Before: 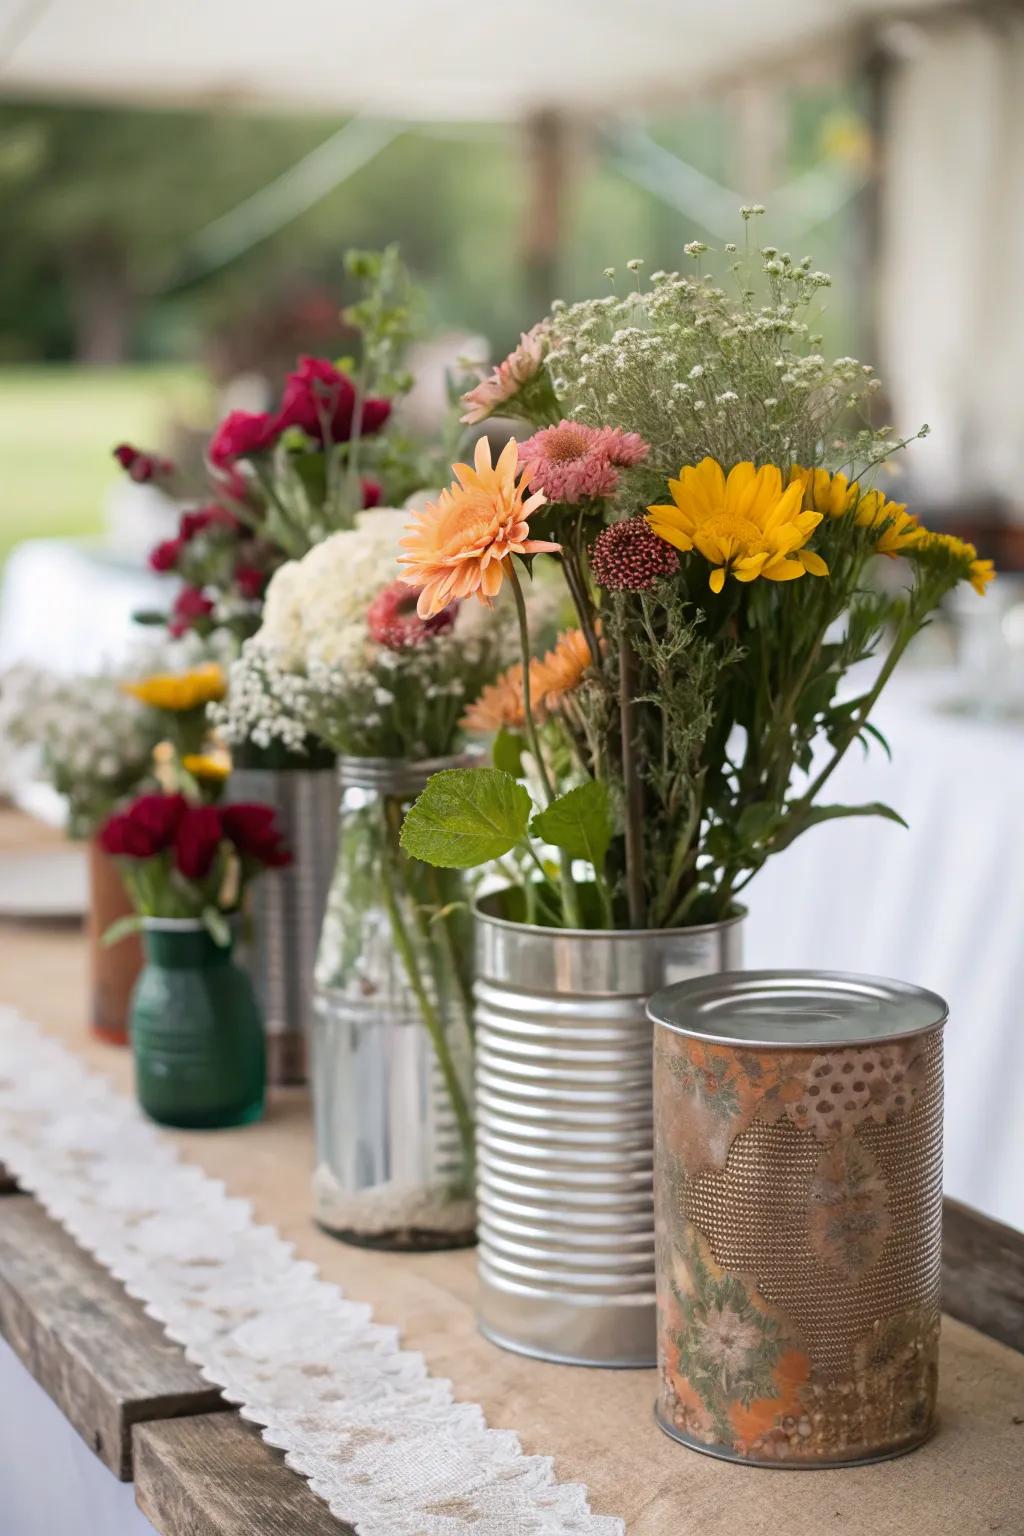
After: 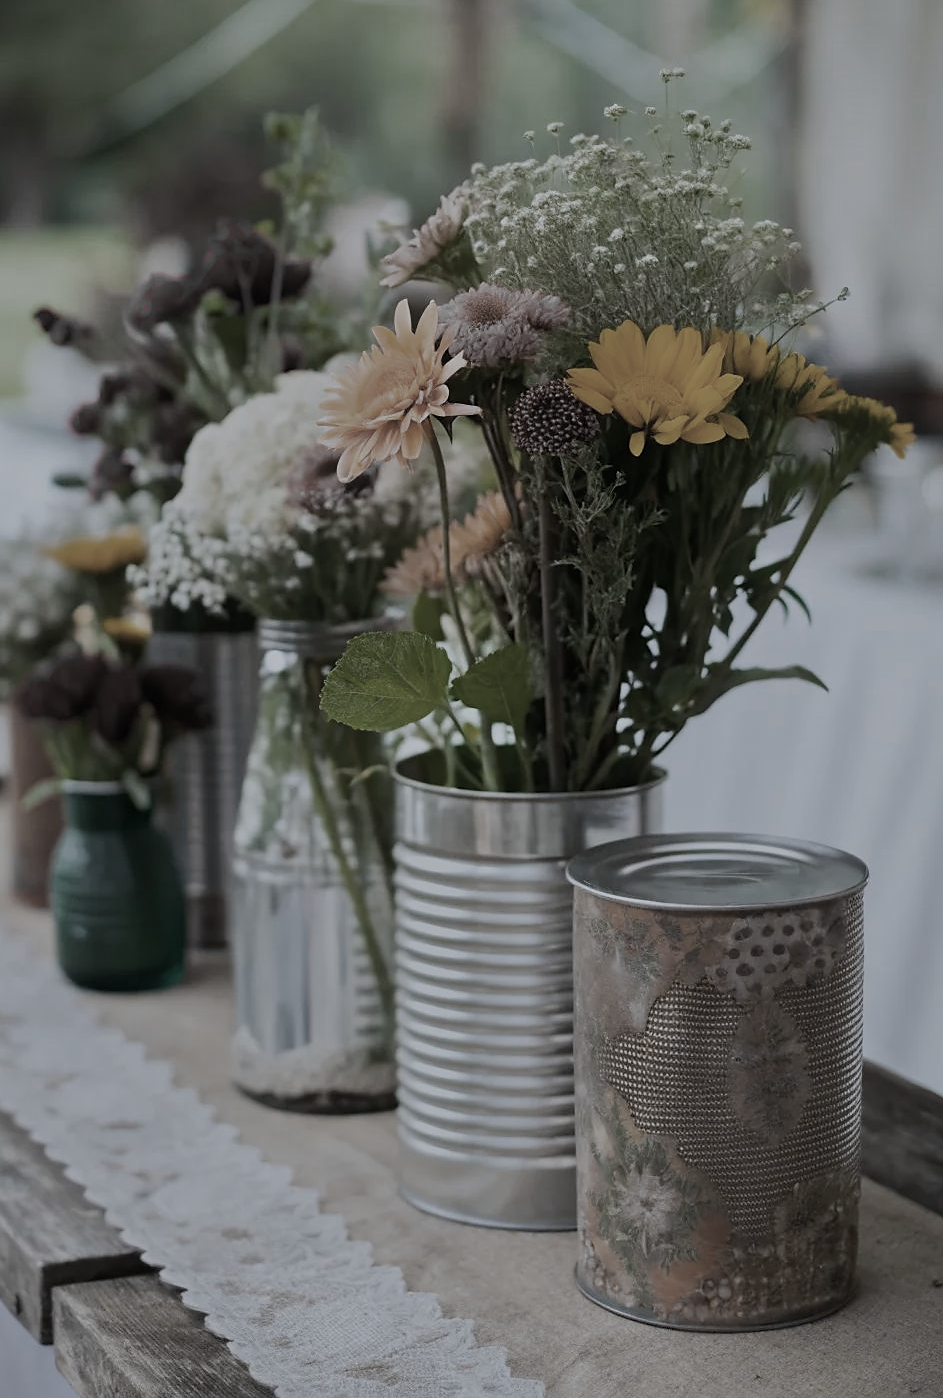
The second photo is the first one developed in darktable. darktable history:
sharpen: radius 1.471, amount 0.403, threshold 1.223
color calibration: illuminant custom, x 0.368, y 0.373, temperature 4333.18 K
color zones: curves: ch0 [(0, 0.487) (0.241, 0.395) (0.434, 0.373) (0.658, 0.412) (0.838, 0.487)]; ch1 [(0, 0) (0.053, 0.053) (0.211, 0.202) (0.579, 0.259) (0.781, 0.241)]
exposure: exposure 0.218 EV, compensate highlight preservation false
tone equalizer: -8 EV -1.99 EV, -7 EV -1.96 EV, -6 EV -1.99 EV, -5 EV -1.99 EV, -4 EV -1.97 EV, -3 EV -2 EV, -2 EV -1.99 EV, -1 EV -1.62 EV, +0 EV -1.97 EV, smoothing 1
base curve: curves: ch0 [(0, 0) (0.204, 0.334) (0.55, 0.733) (1, 1)], preserve colors none
crop and rotate: left 7.856%, top 8.934%
